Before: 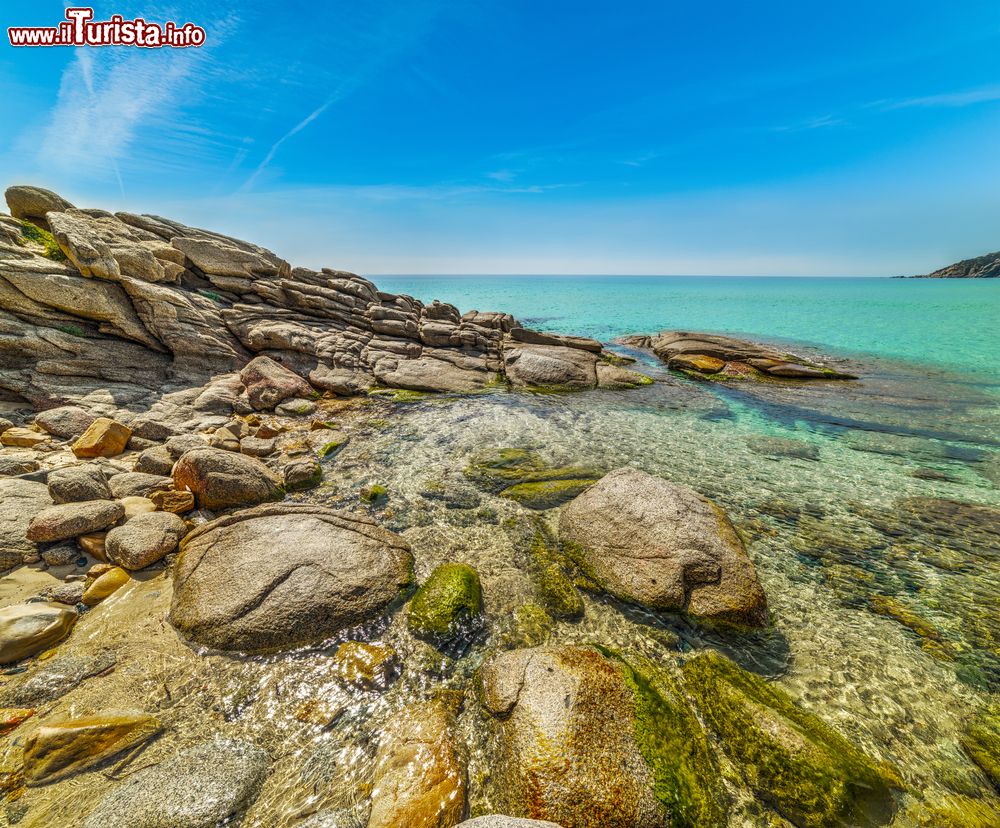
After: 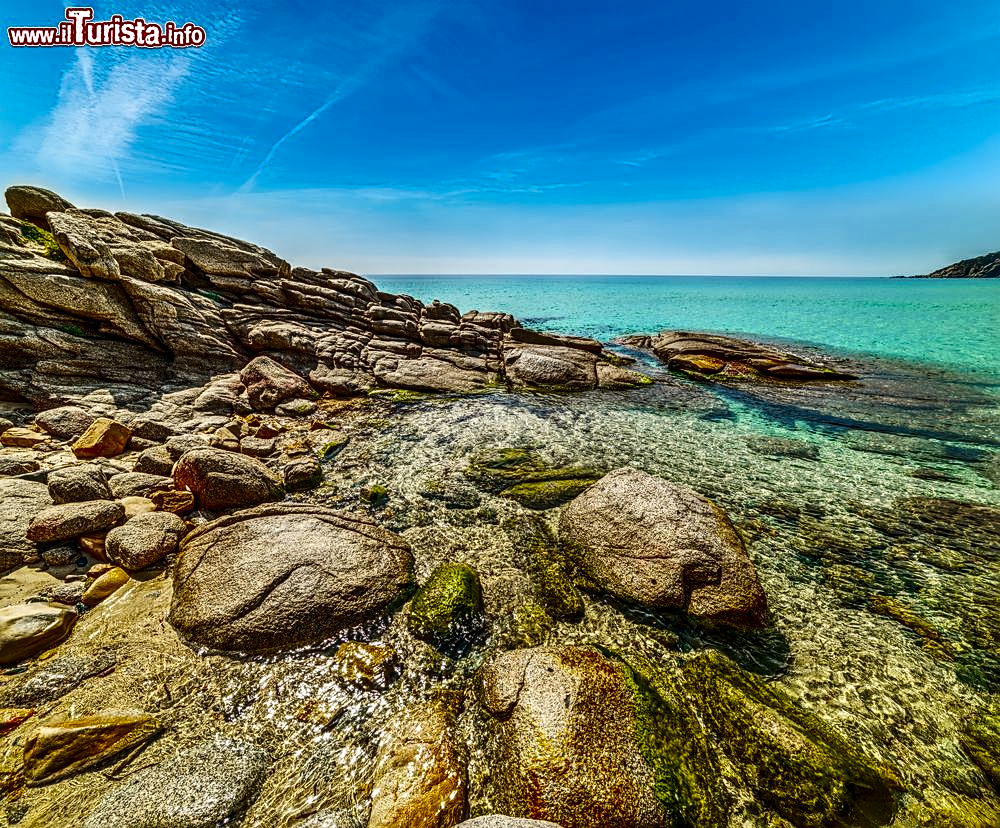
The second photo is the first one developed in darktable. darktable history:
local contrast: on, module defaults
contrast brightness saturation: contrast 0.24, brightness -0.24, saturation 0.14
sharpen: on, module defaults
